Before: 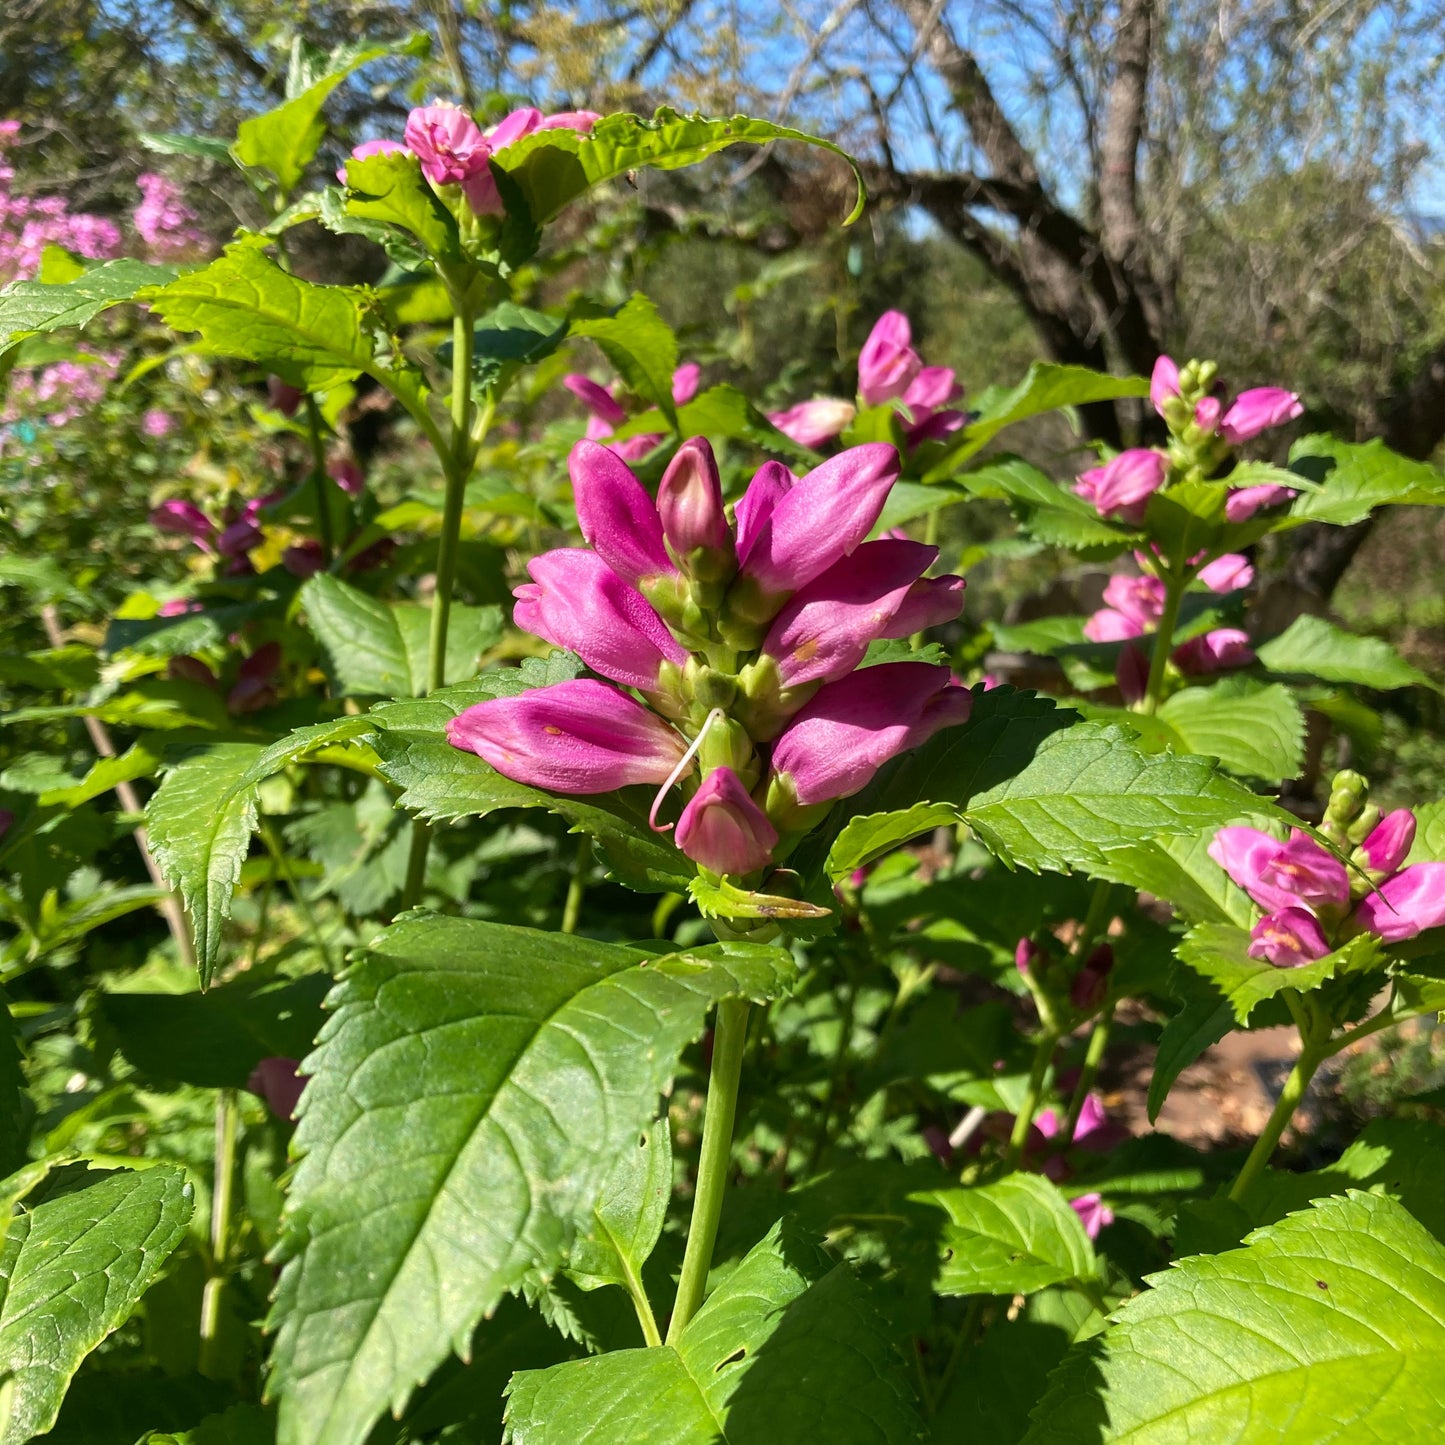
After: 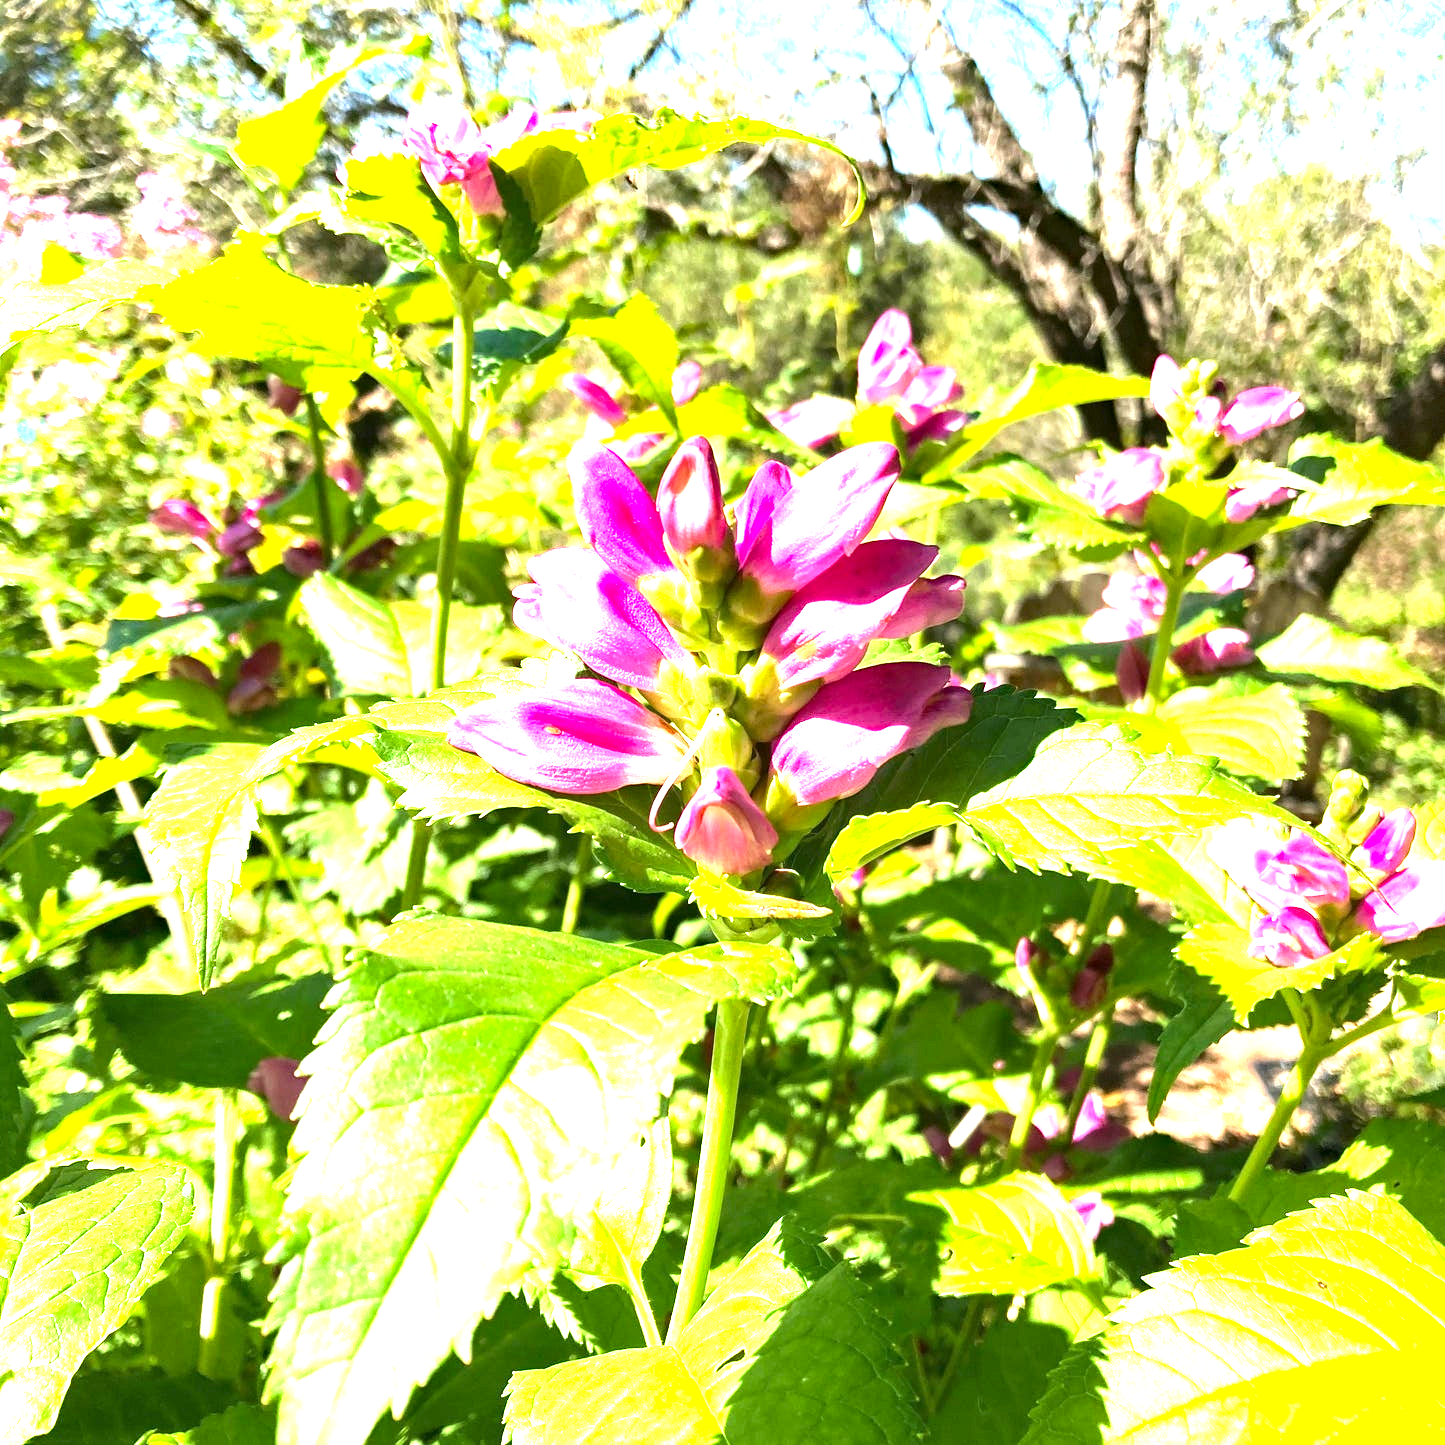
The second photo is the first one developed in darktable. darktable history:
haze removal: compatibility mode true, adaptive false
exposure: exposure 2.25 EV, compensate highlight preservation false
tone equalizer: -8 EV -0.417 EV, -7 EV -0.389 EV, -6 EV -0.333 EV, -5 EV -0.222 EV, -3 EV 0.222 EV, -2 EV 0.333 EV, -1 EV 0.389 EV, +0 EV 0.417 EV, edges refinement/feathering 500, mask exposure compensation -1.57 EV, preserve details no
